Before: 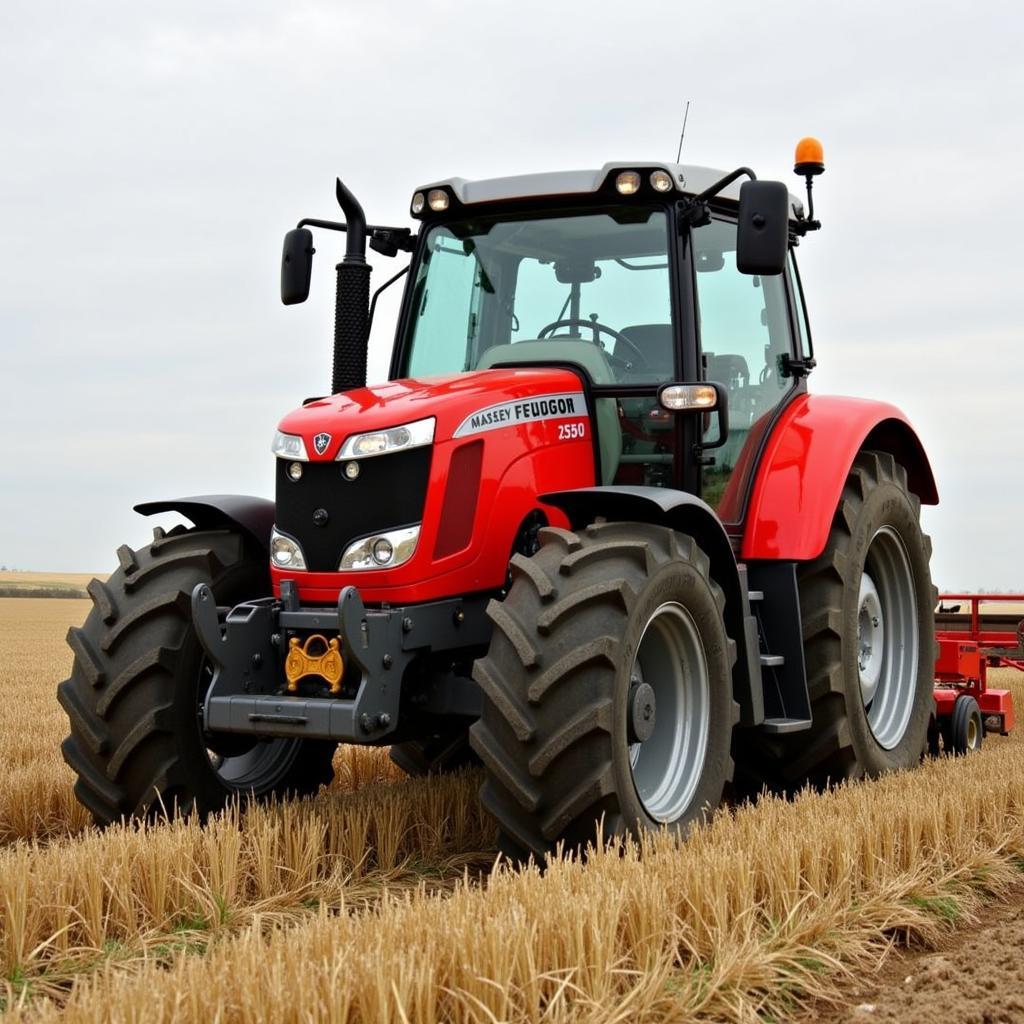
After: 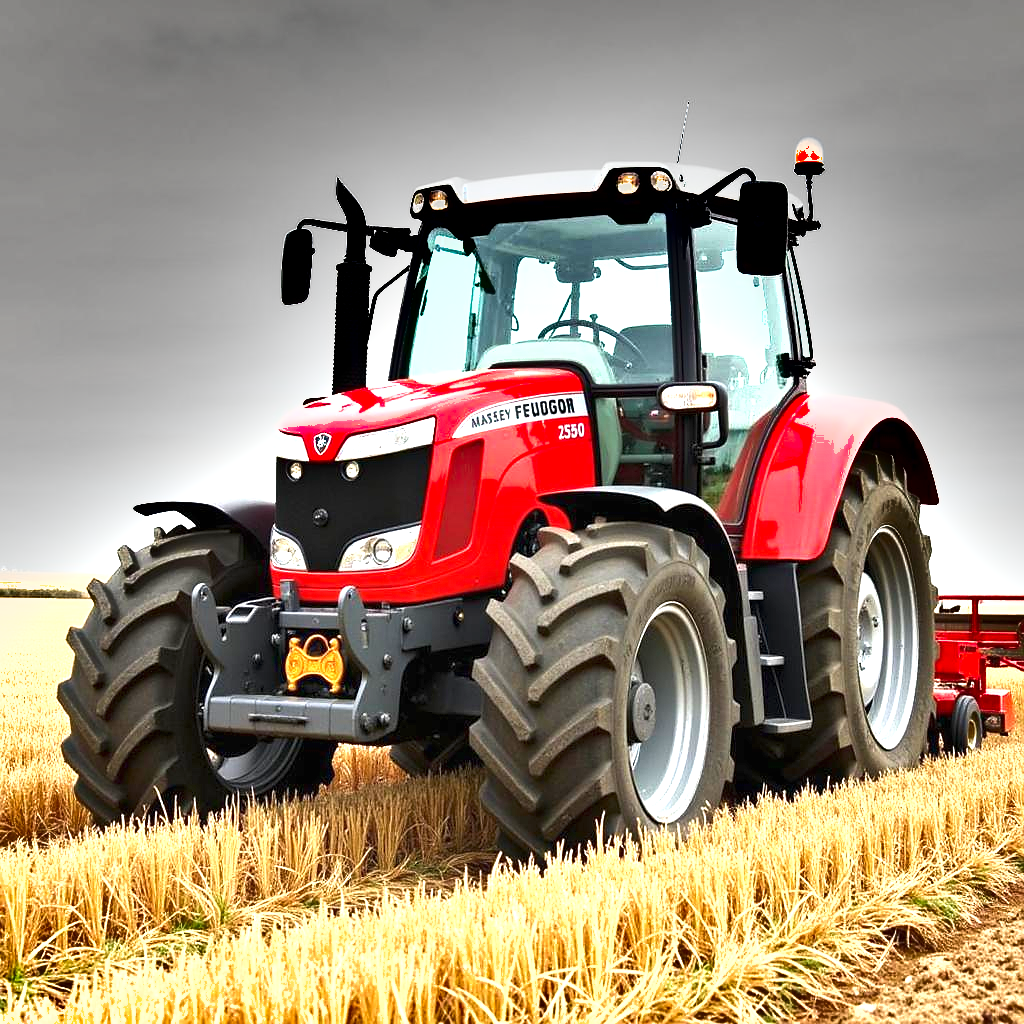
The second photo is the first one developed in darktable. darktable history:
shadows and highlights: shadows 52.4, soften with gaussian
sharpen: radius 0.983, amount 0.606
exposure: black level correction 0, exposure 1.739 EV, compensate highlight preservation false
